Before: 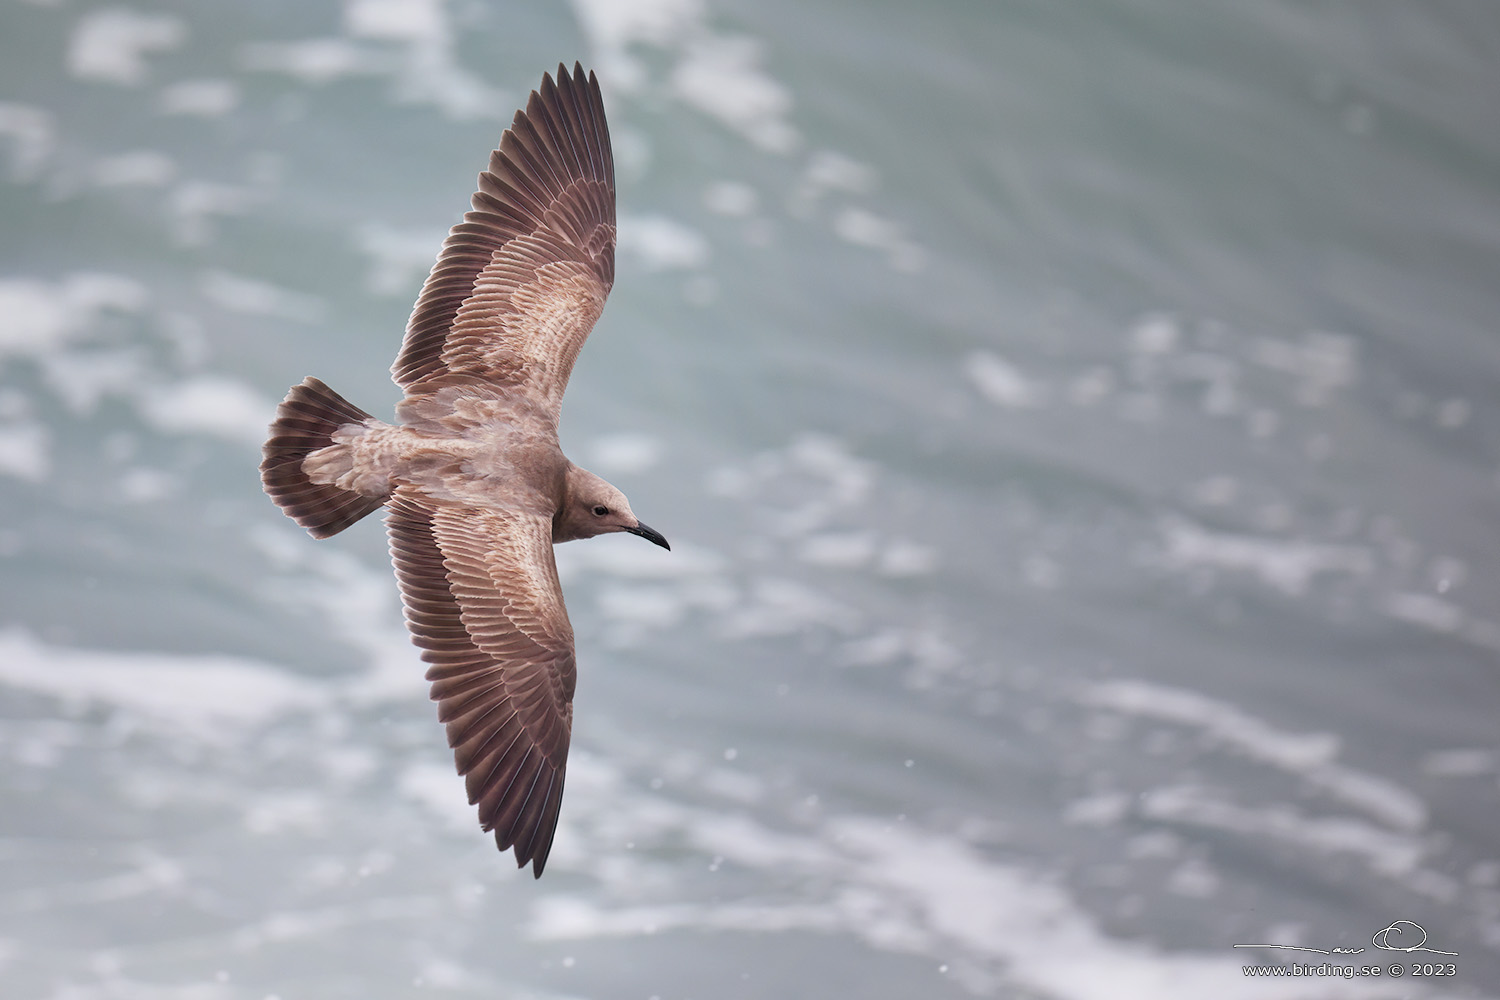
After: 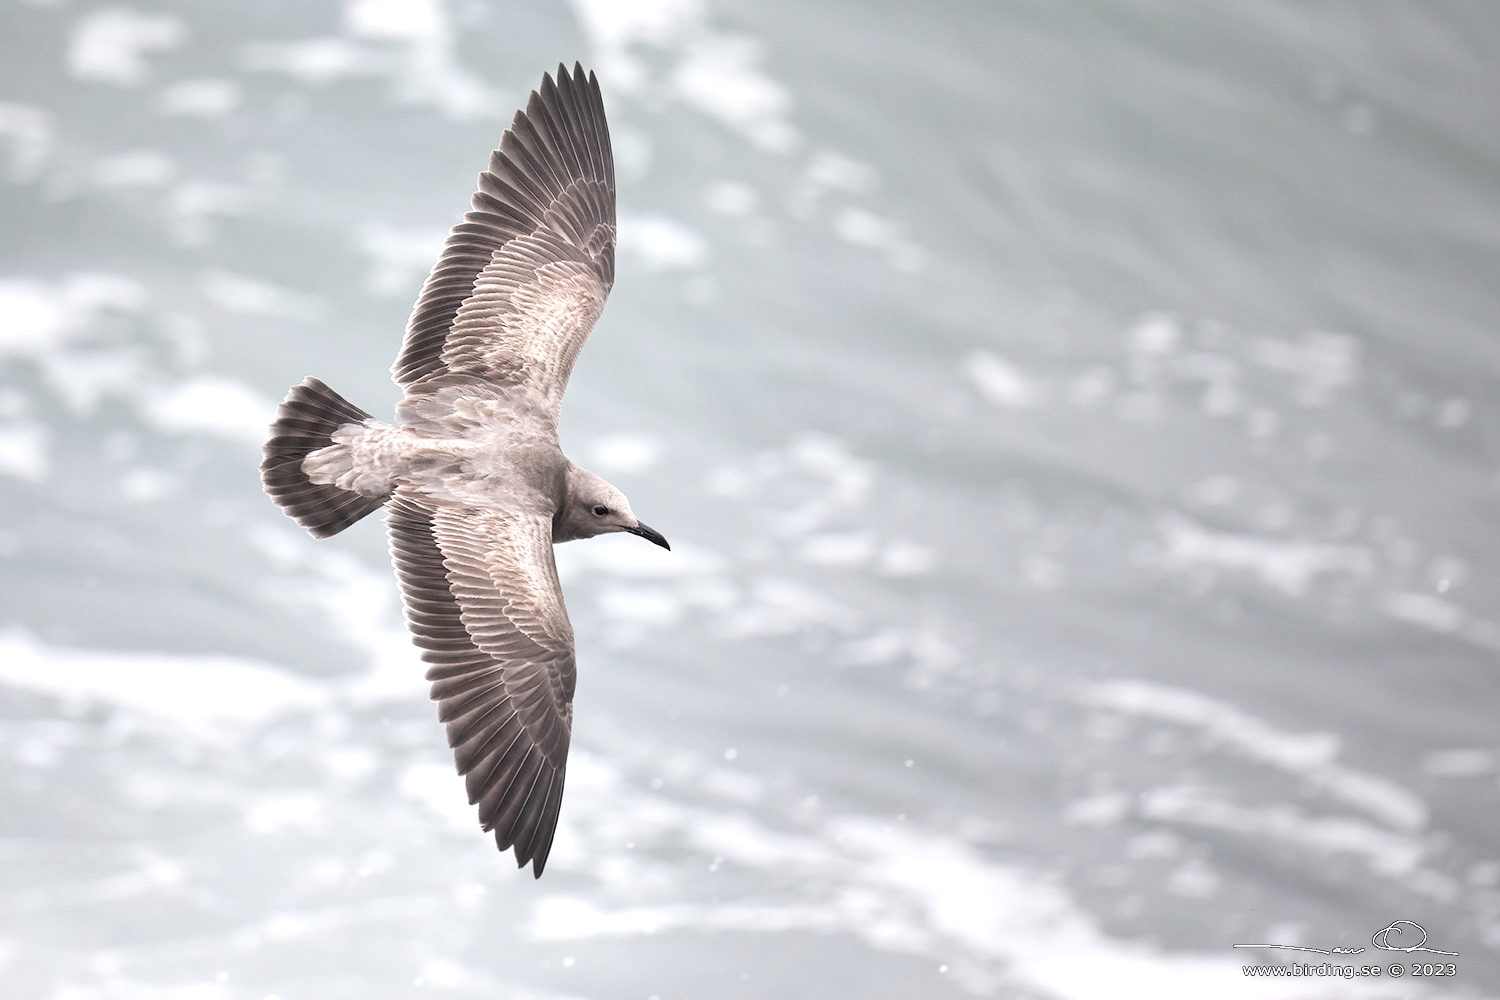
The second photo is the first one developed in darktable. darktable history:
contrast brightness saturation: brightness 0.18, saturation -0.5
tone equalizer: -8 EV -0.75 EV, -7 EV -0.7 EV, -6 EV -0.6 EV, -5 EV -0.4 EV, -3 EV 0.4 EV, -2 EV 0.6 EV, -1 EV 0.7 EV, +0 EV 0.75 EV, edges refinement/feathering 500, mask exposure compensation -1.57 EV, preserve details no
